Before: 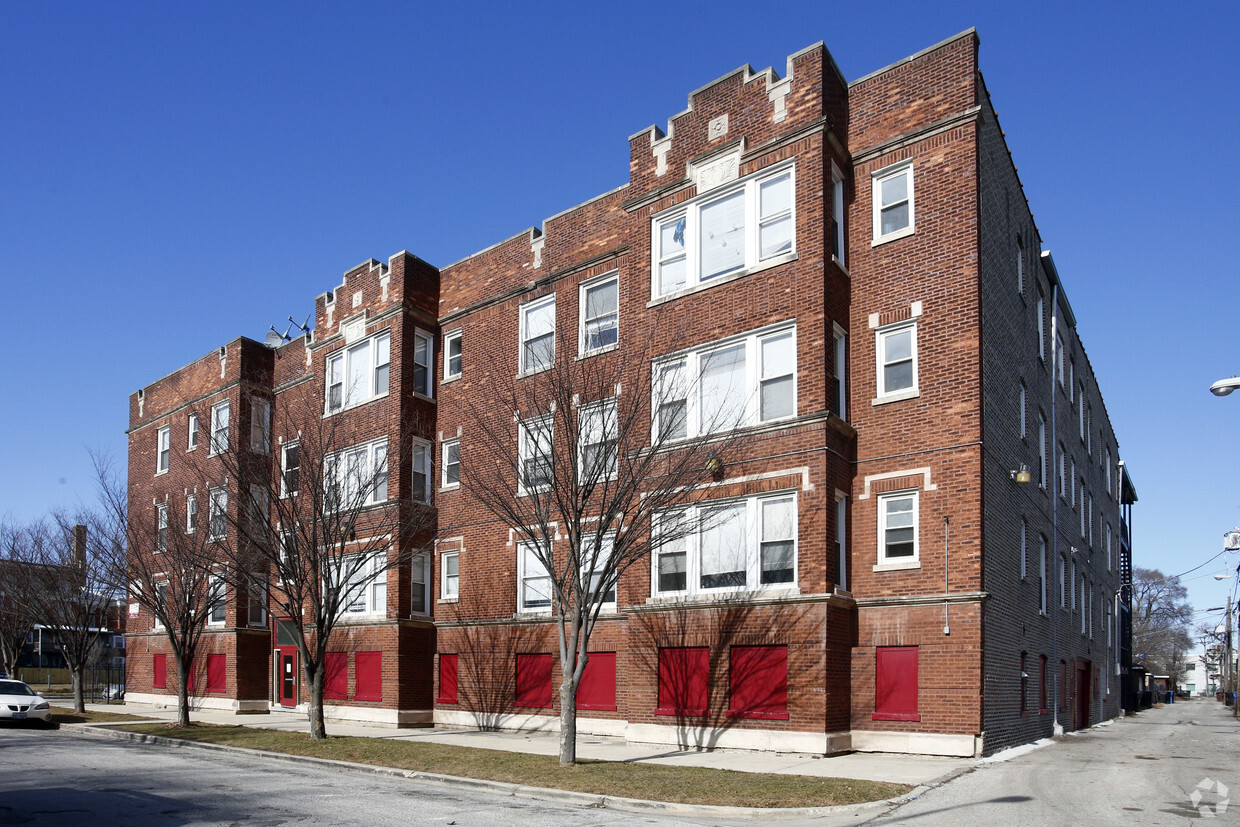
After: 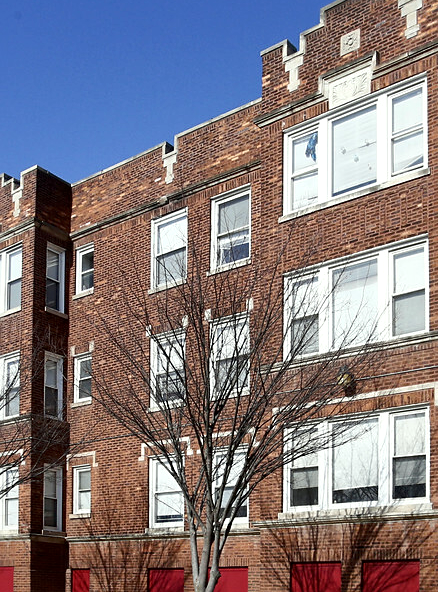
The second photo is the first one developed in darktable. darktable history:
crop and rotate: left 29.805%, top 10.371%, right 34.829%, bottom 17.972%
sharpen: radius 1.571, amount 0.368, threshold 1.295
local contrast: mode bilateral grid, contrast 19, coarseness 49, detail 160%, midtone range 0.2
color correction: highlights a* -2.48, highlights b* 2.58
